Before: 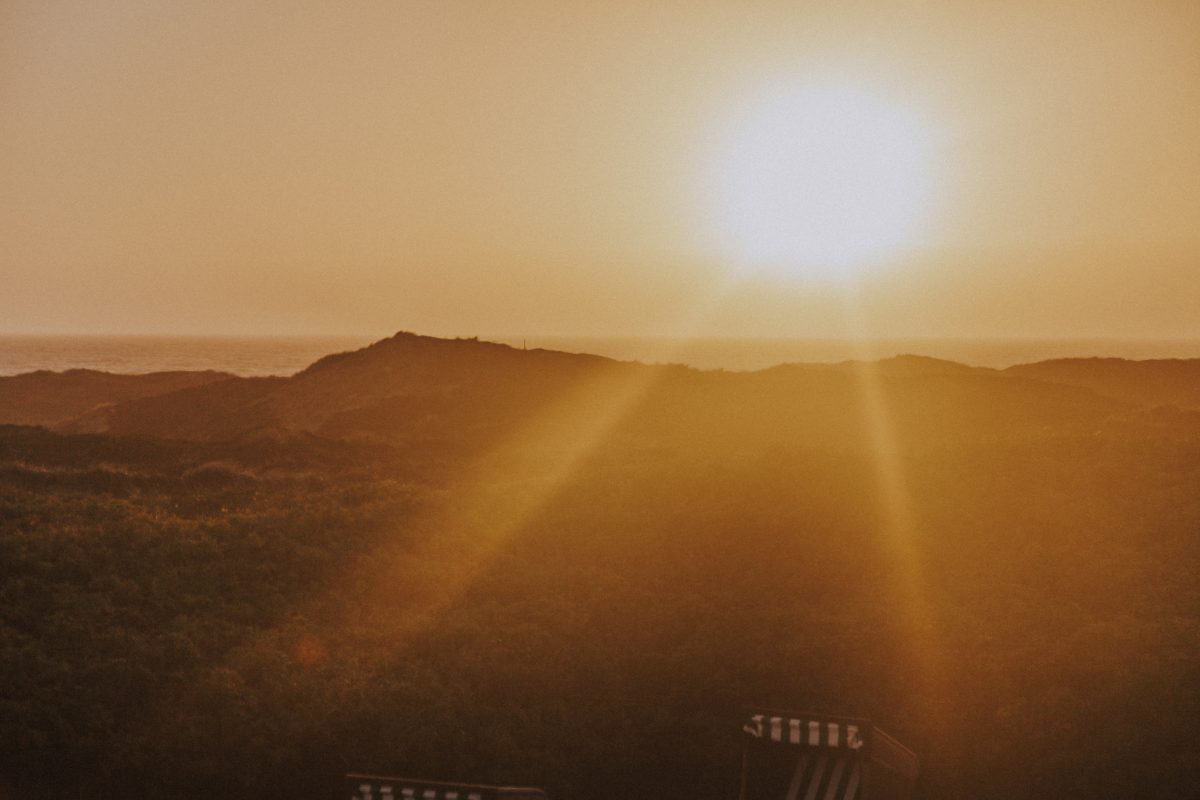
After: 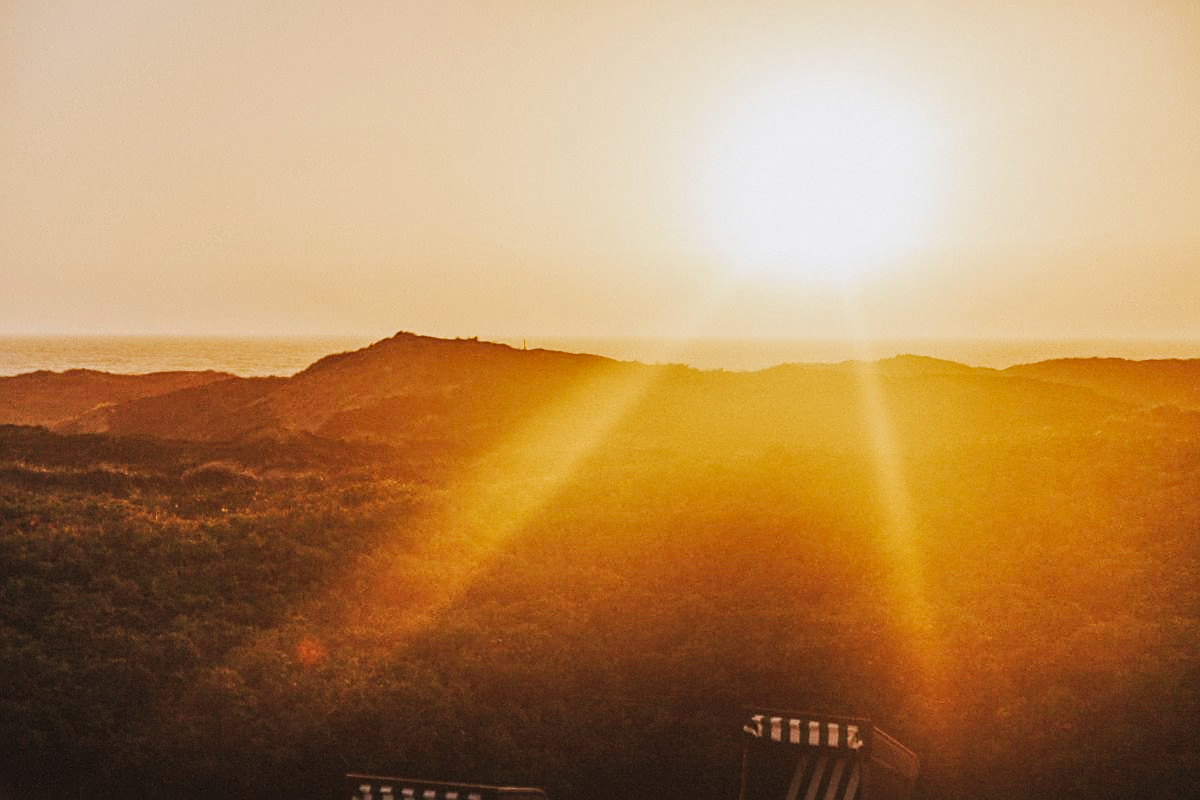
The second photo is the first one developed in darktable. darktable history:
sharpen: on, module defaults
local contrast: on, module defaults
tone curve: curves: ch0 [(0, 0.026) (0.146, 0.158) (0.272, 0.34) (0.453, 0.627) (0.687, 0.829) (1, 1)], preserve colors none
